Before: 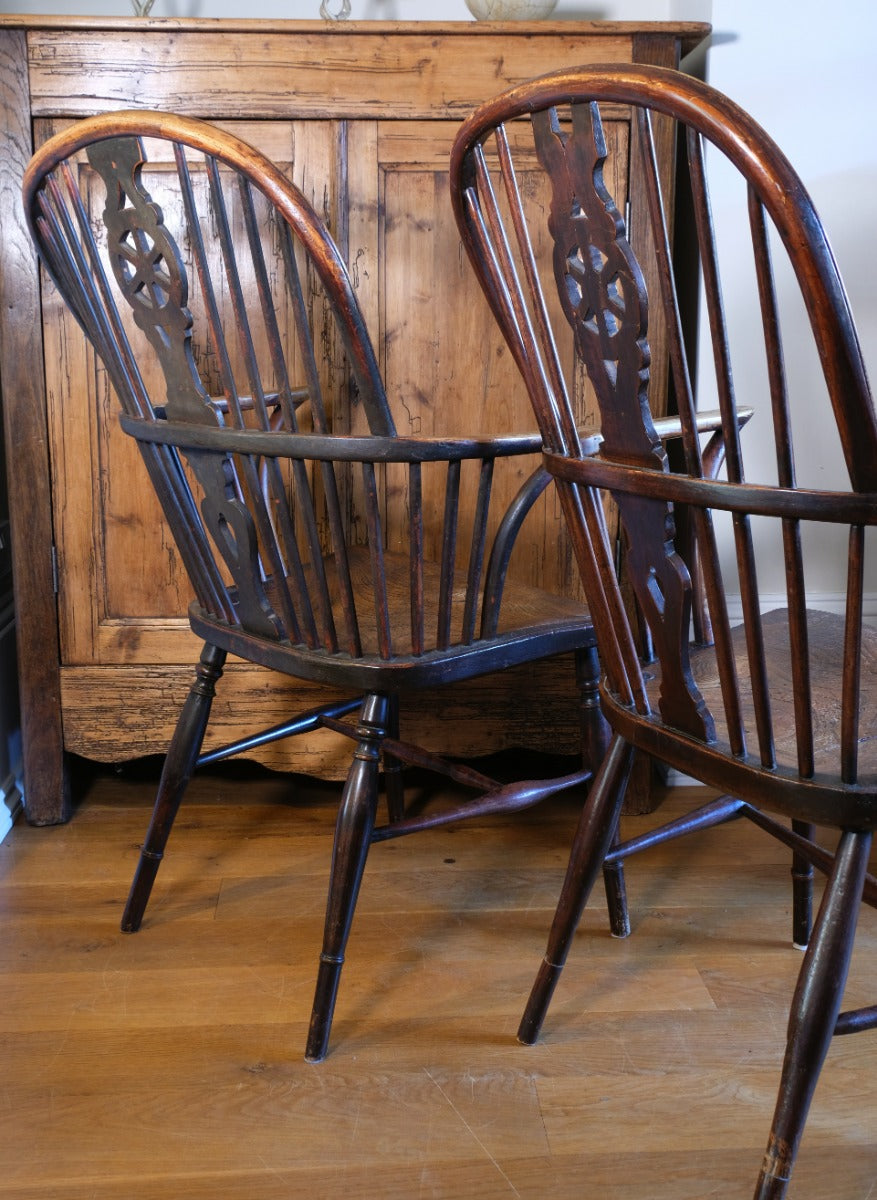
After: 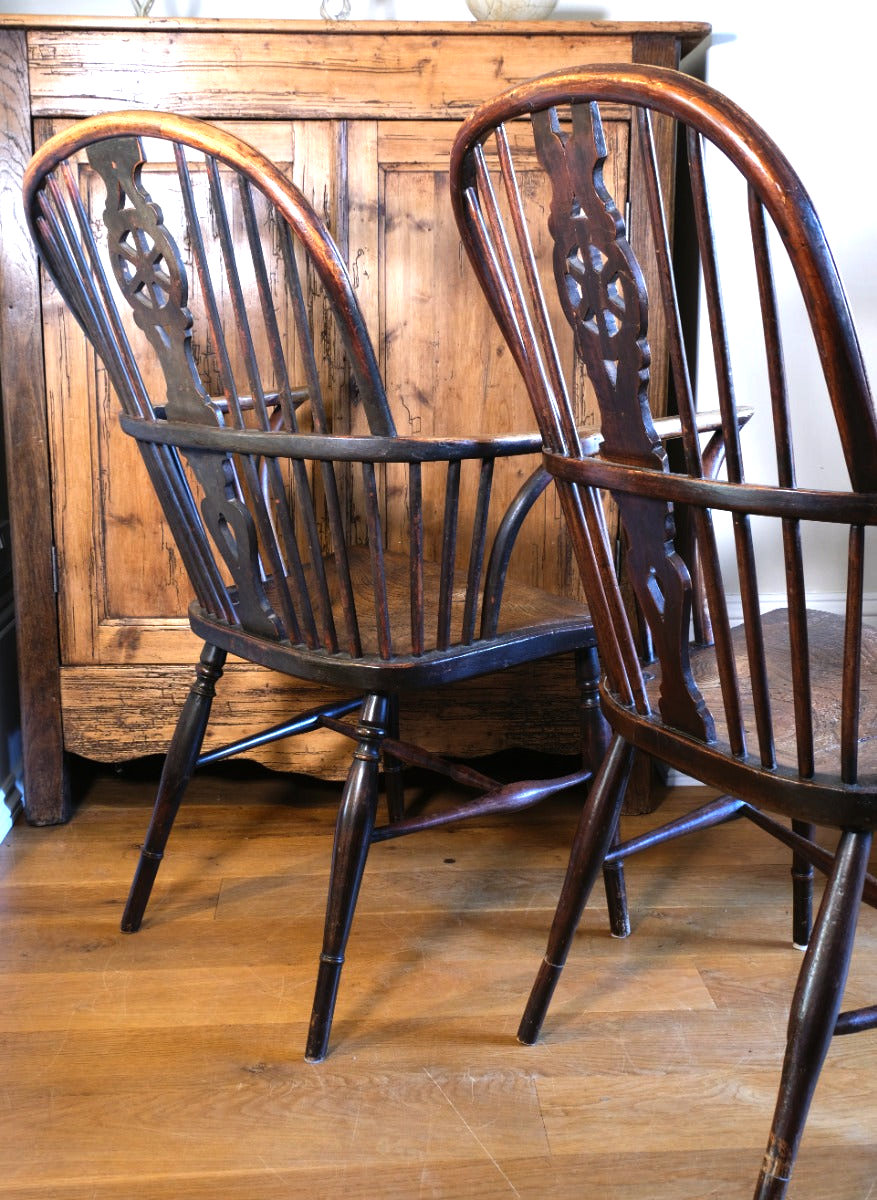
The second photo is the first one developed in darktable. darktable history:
tone equalizer: -8 EV -0.426 EV, -7 EV -0.415 EV, -6 EV -0.355 EV, -5 EV -0.211 EV, -3 EV 0.191 EV, -2 EV 0.327 EV, -1 EV 0.37 EV, +0 EV 0.433 EV, edges refinement/feathering 500, mask exposure compensation -1.57 EV, preserve details no
exposure: black level correction 0, exposure 0.499 EV, compensate exposure bias true, compensate highlight preservation false
